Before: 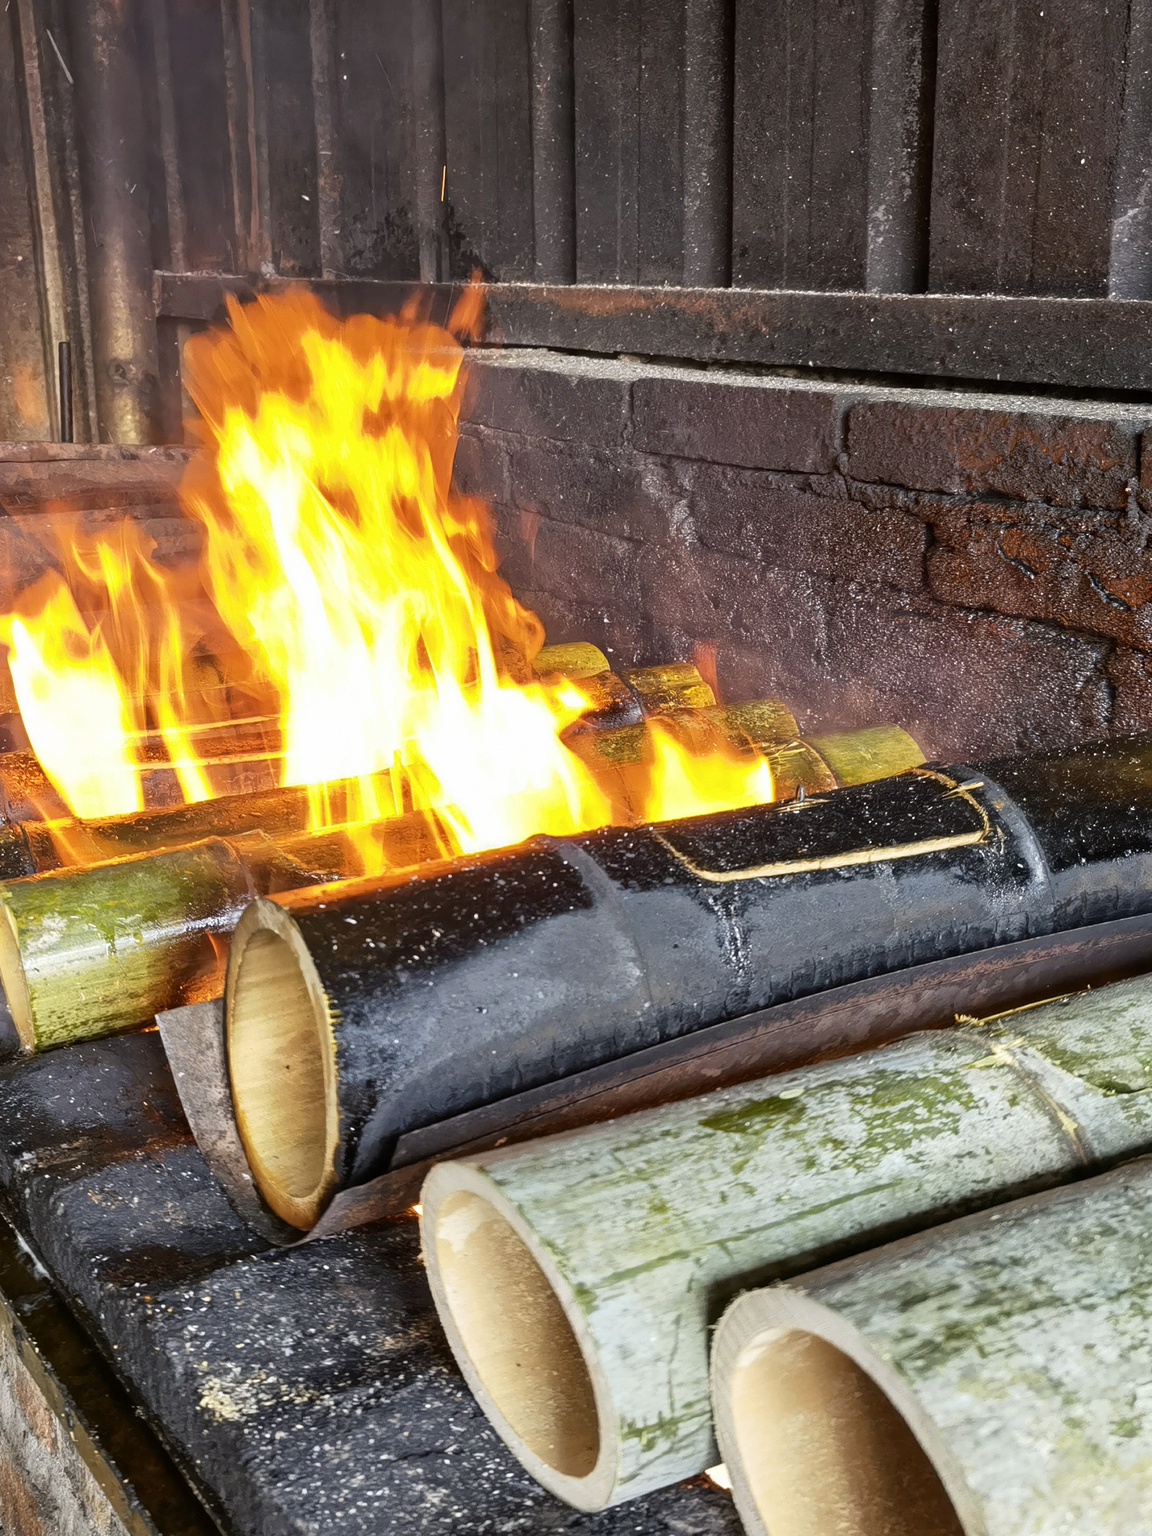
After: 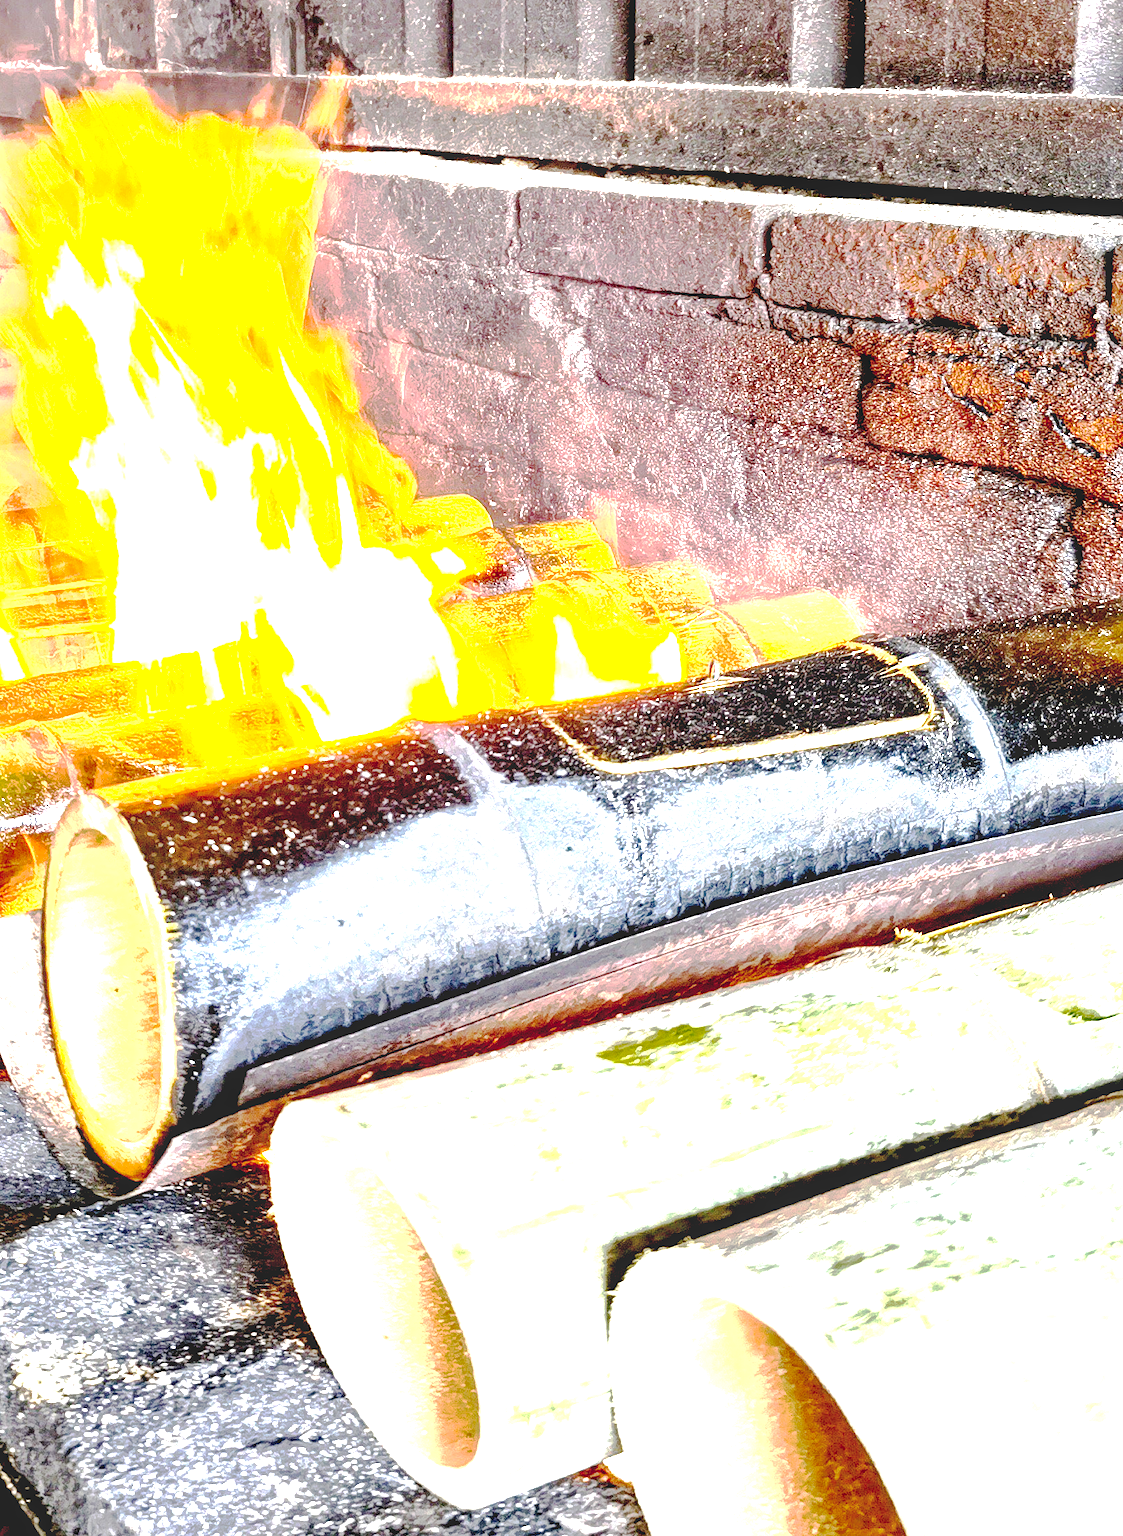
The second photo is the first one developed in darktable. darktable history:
base curve: curves: ch0 [(0.065, 0.026) (0.236, 0.358) (0.53, 0.546) (0.777, 0.841) (0.924, 0.992)], preserve colors none
exposure: black level correction 0, exposure 2.303 EV, compensate exposure bias true, compensate highlight preservation false
local contrast: highlights 103%, shadows 100%, detail 201%, midtone range 0.2
crop: left 16.345%, top 14.22%
